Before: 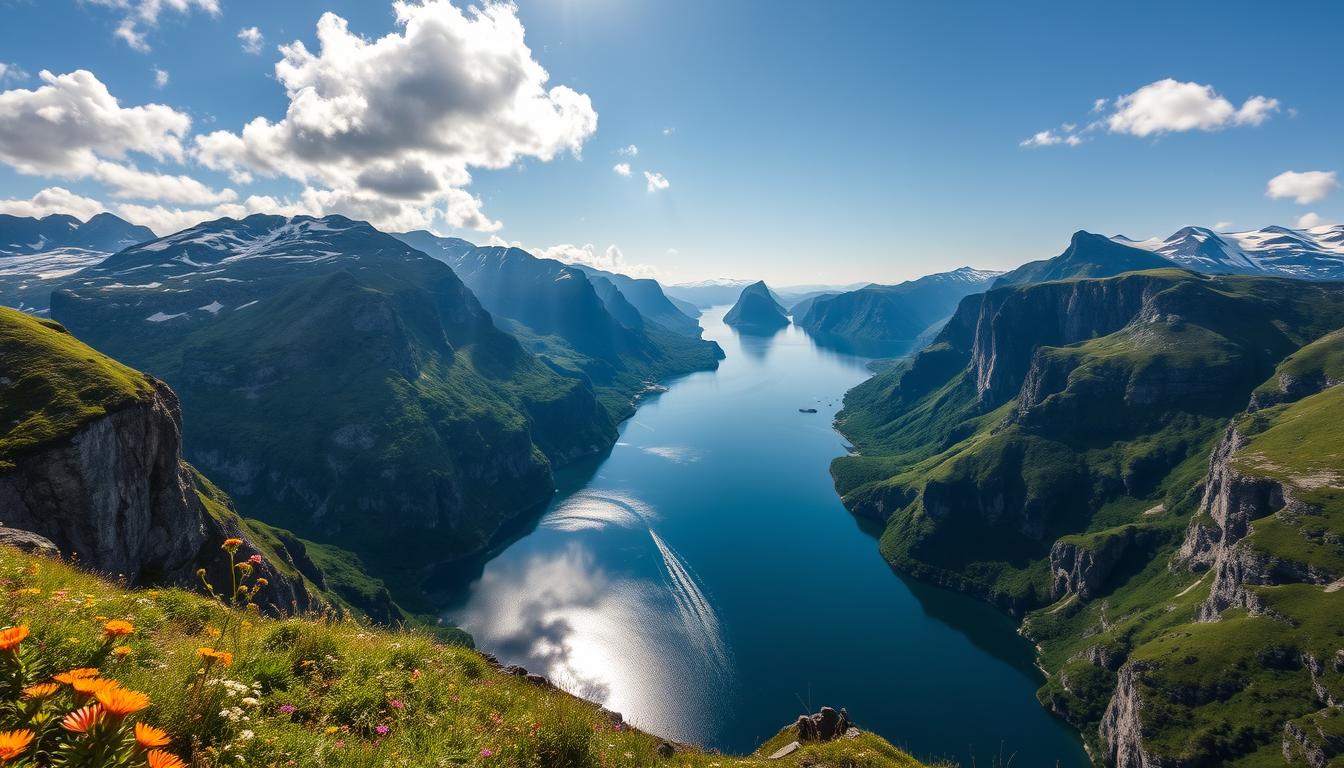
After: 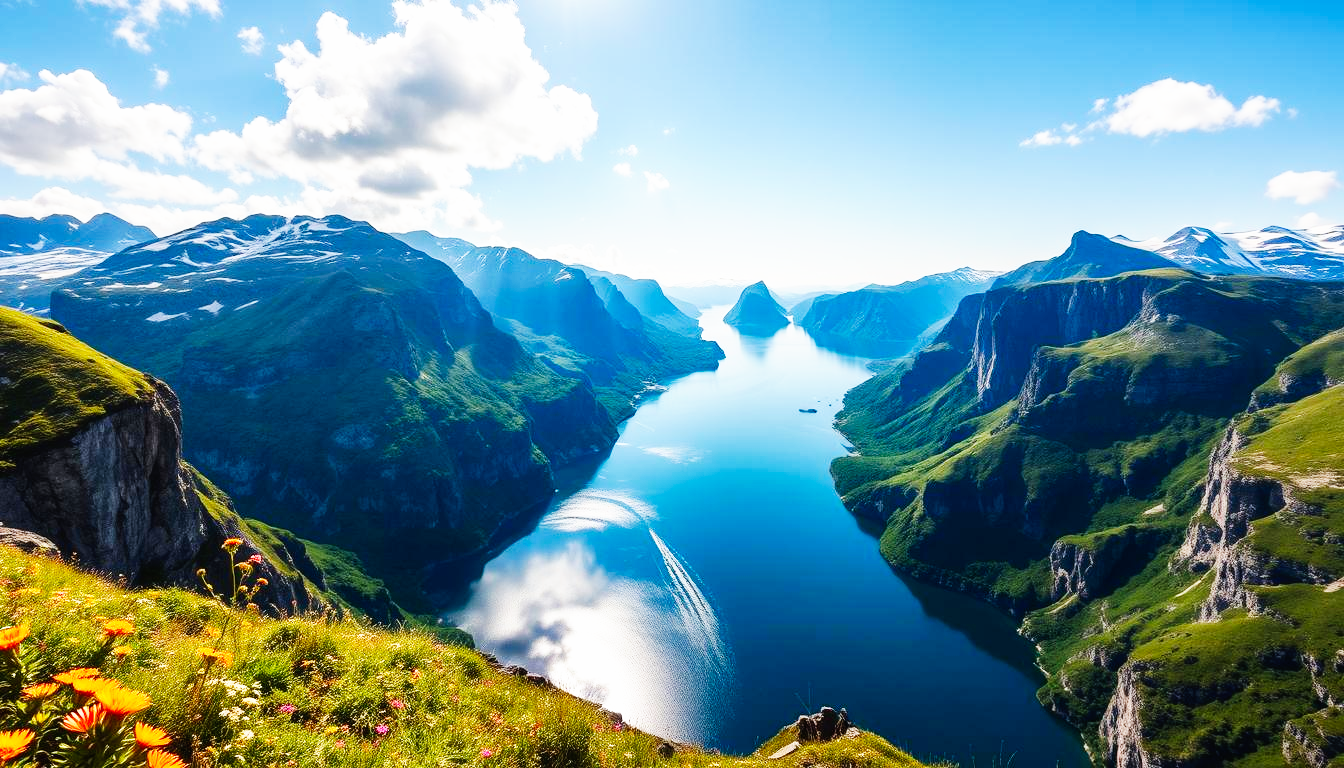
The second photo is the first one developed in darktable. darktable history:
levels: levels [0, 0.478, 1]
exposure: exposure -0.155 EV, compensate highlight preservation false
base curve: curves: ch0 [(0, 0) (0.007, 0.004) (0.027, 0.03) (0.046, 0.07) (0.207, 0.54) (0.442, 0.872) (0.673, 0.972) (1, 1)], preserve colors none
